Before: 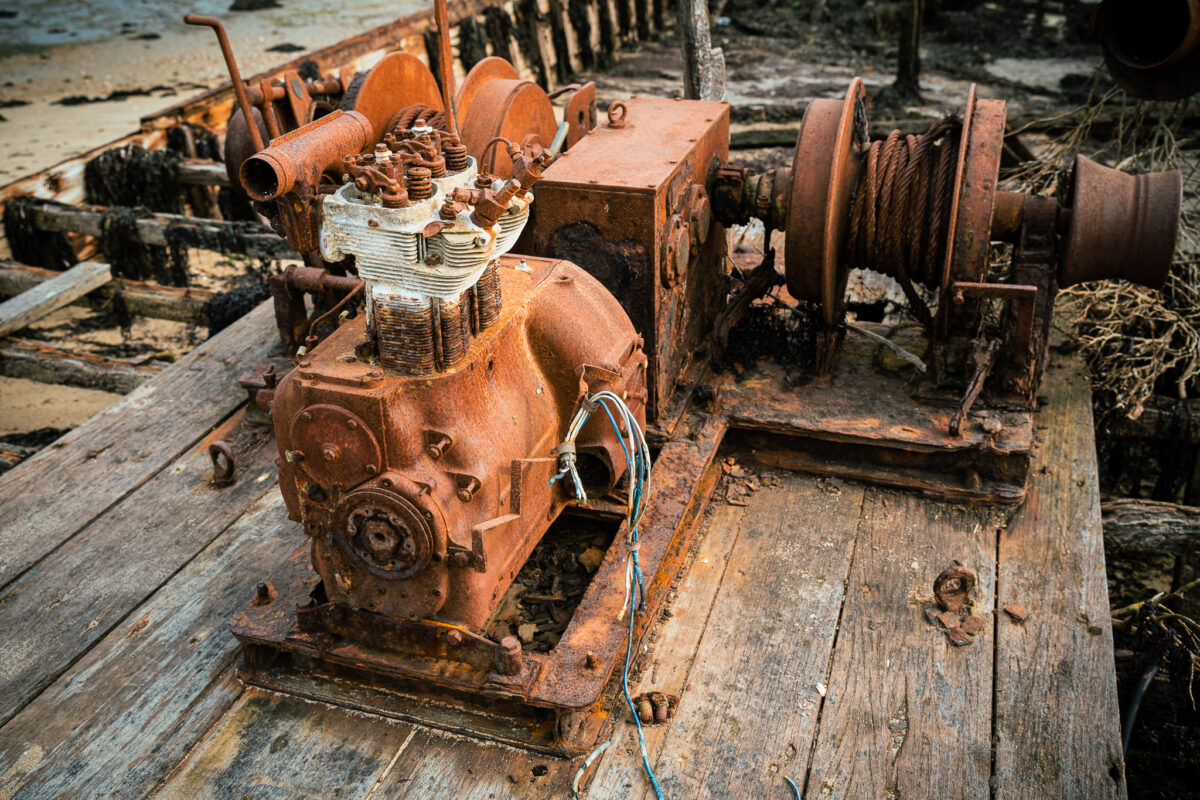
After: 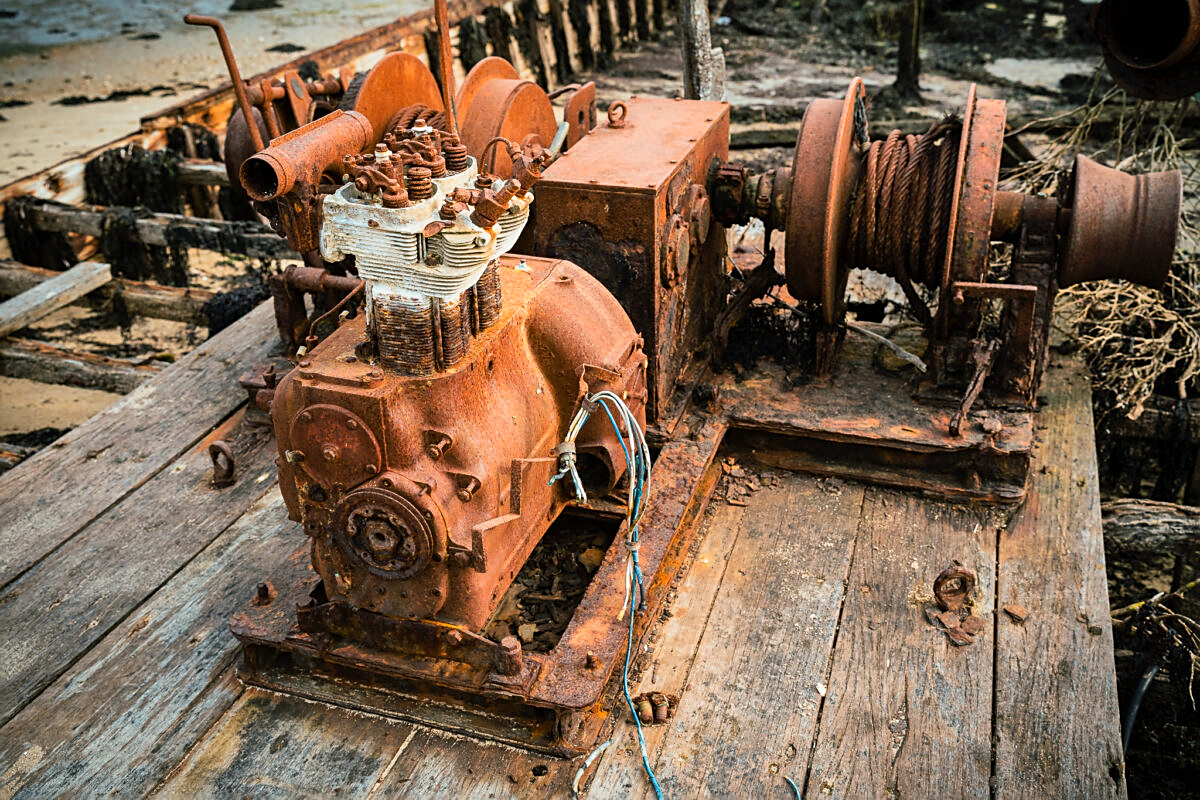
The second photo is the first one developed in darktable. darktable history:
shadows and highlights: radius 133.83, soften with gaussian
sharpen: radius 1.864, amount 0.398, threshold 1.271
contrast brightness saturation: contrast 0.1, brightness 0.03, saturation 0.09
